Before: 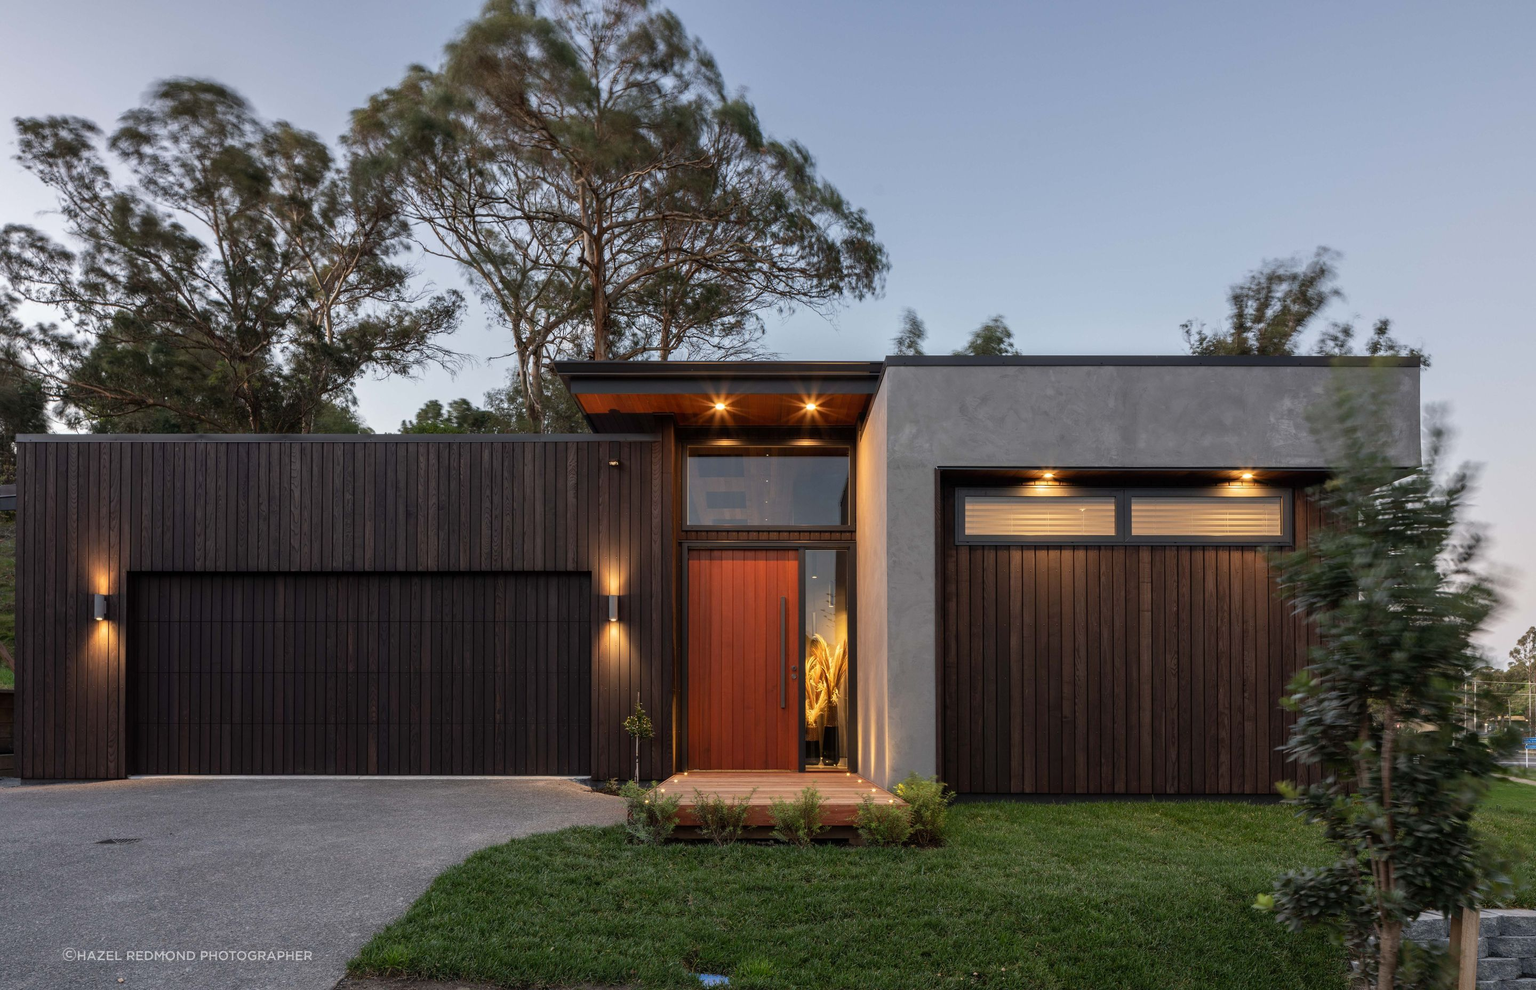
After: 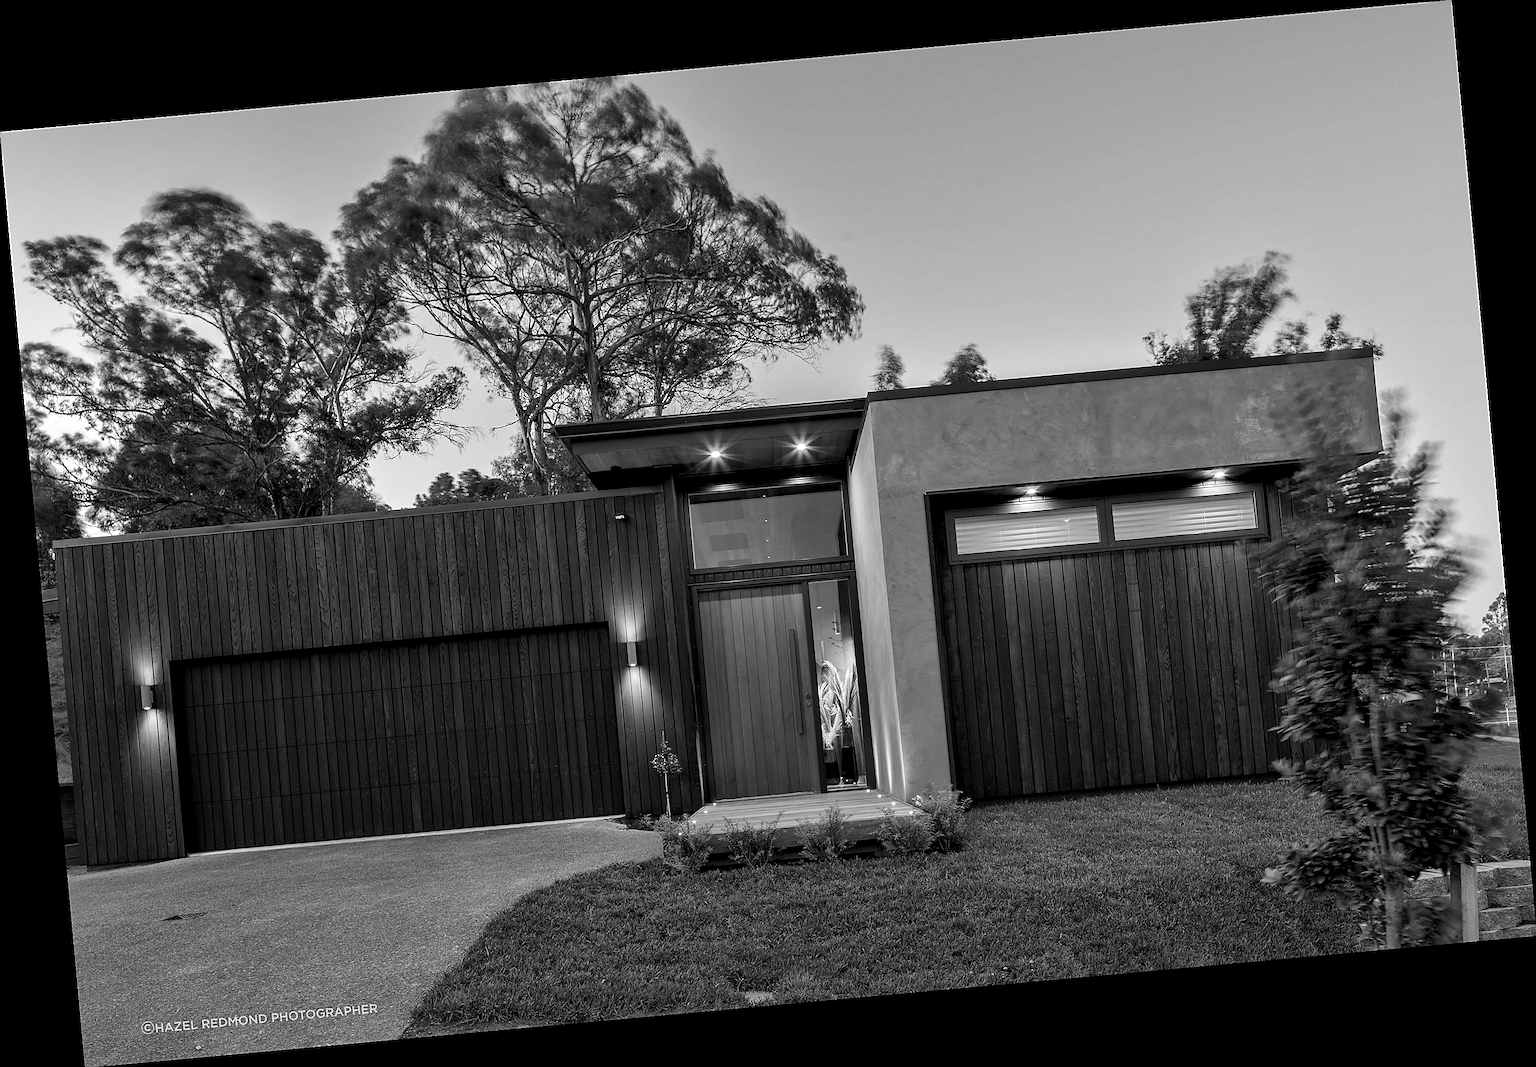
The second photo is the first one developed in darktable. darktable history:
rotate and perspective: rotation -5.2°, automatic cropping off
sharpen: radius 1.4, amount 1.25, threshold 0.7
monochrome: on, module defaults
local contrast: mode bilateral grid, contrast 25, coarseness 60, detail 151%, midtone range 0.2
